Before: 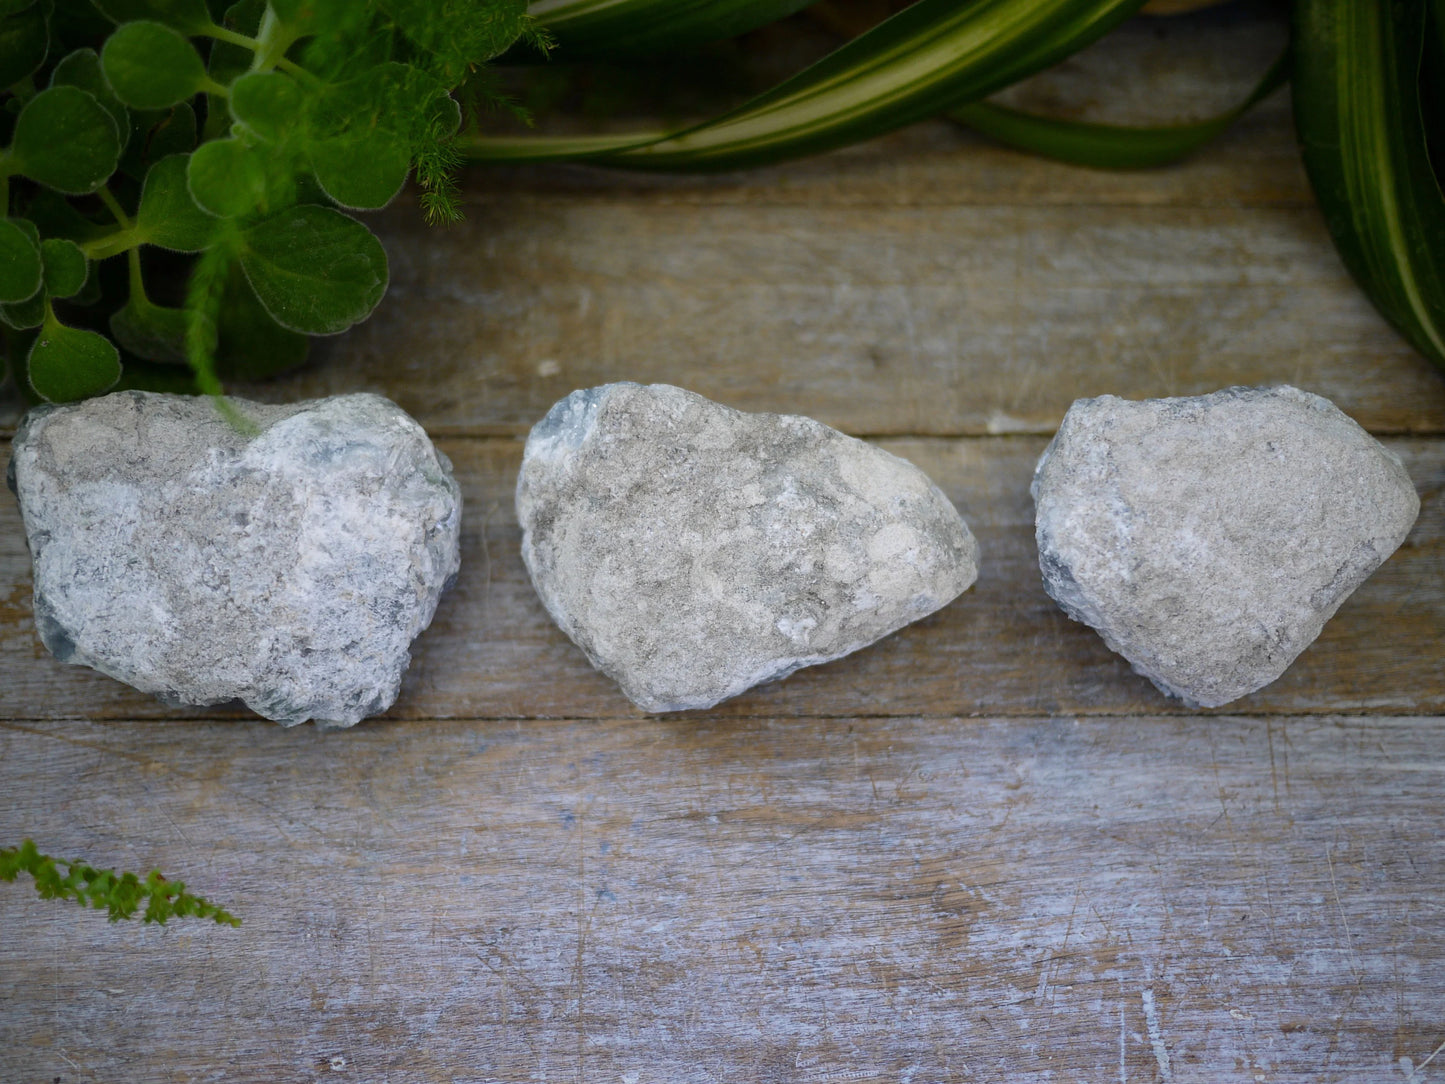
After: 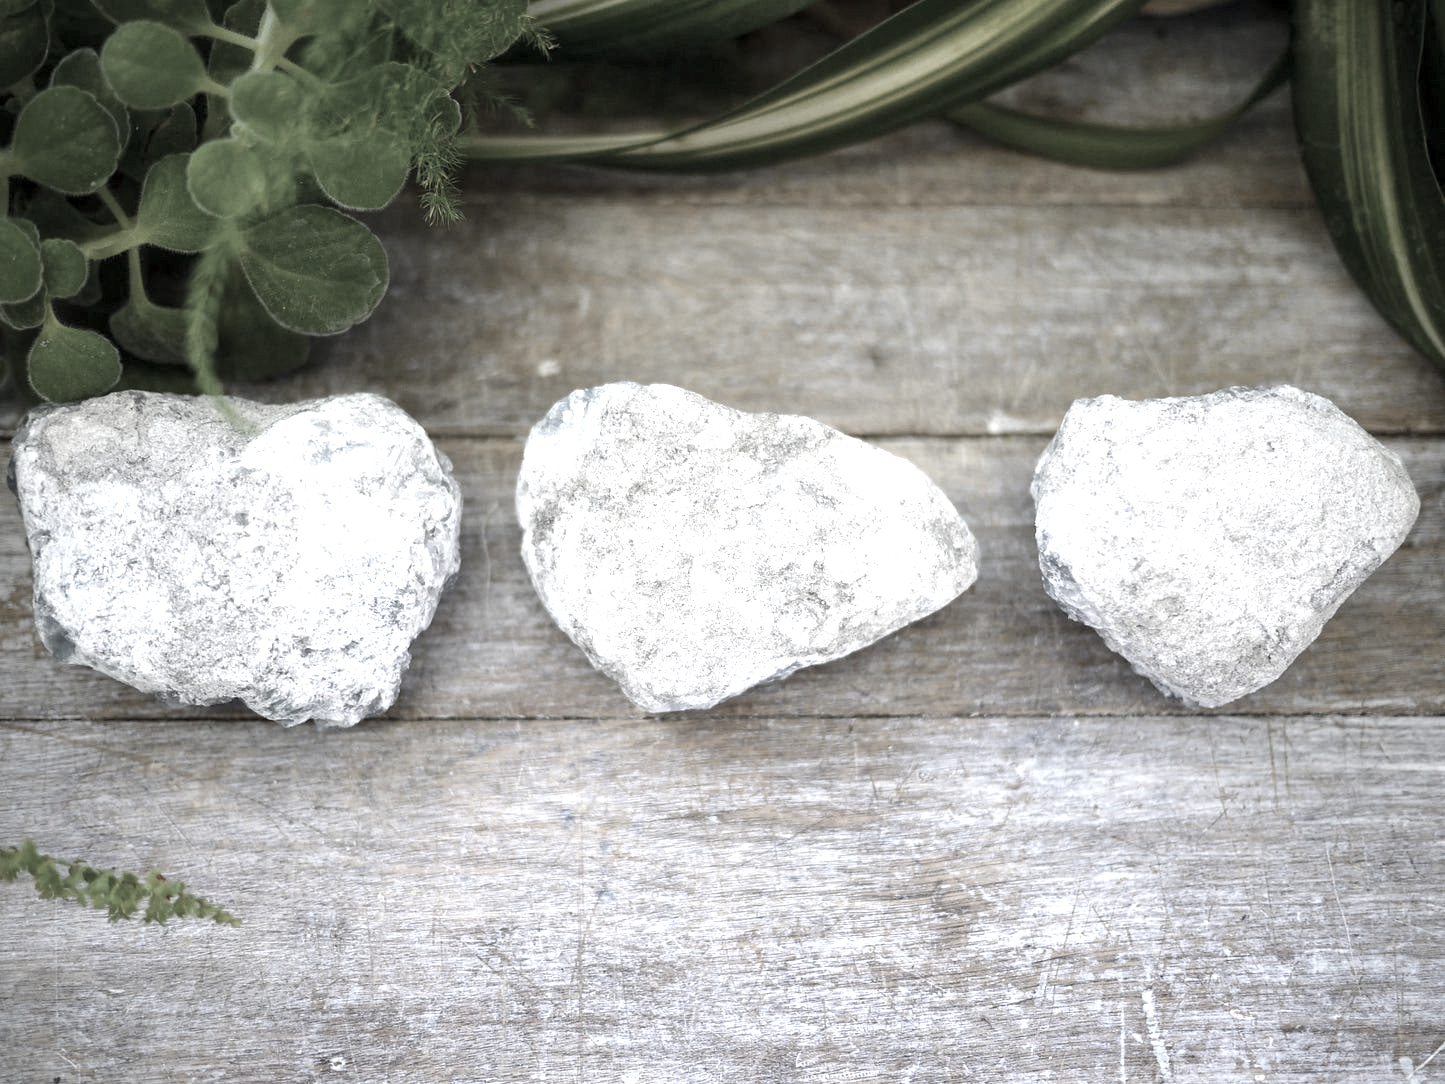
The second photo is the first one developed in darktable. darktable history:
local contrast: highlights 100%, shadows 100%, detail 120%, midtone range 0.2
color zones: curves: ch1 [(0, 0.153) (0.143, 0.15) (0.286, 0.151) (0.429, 0.152) (0.571, 0.152) (0.714, 0.151) (0.857, 0.151) (1, 0.153)]
exposure: black level correction 0, exposure 1.3 EV, compensate highlight preservation false
